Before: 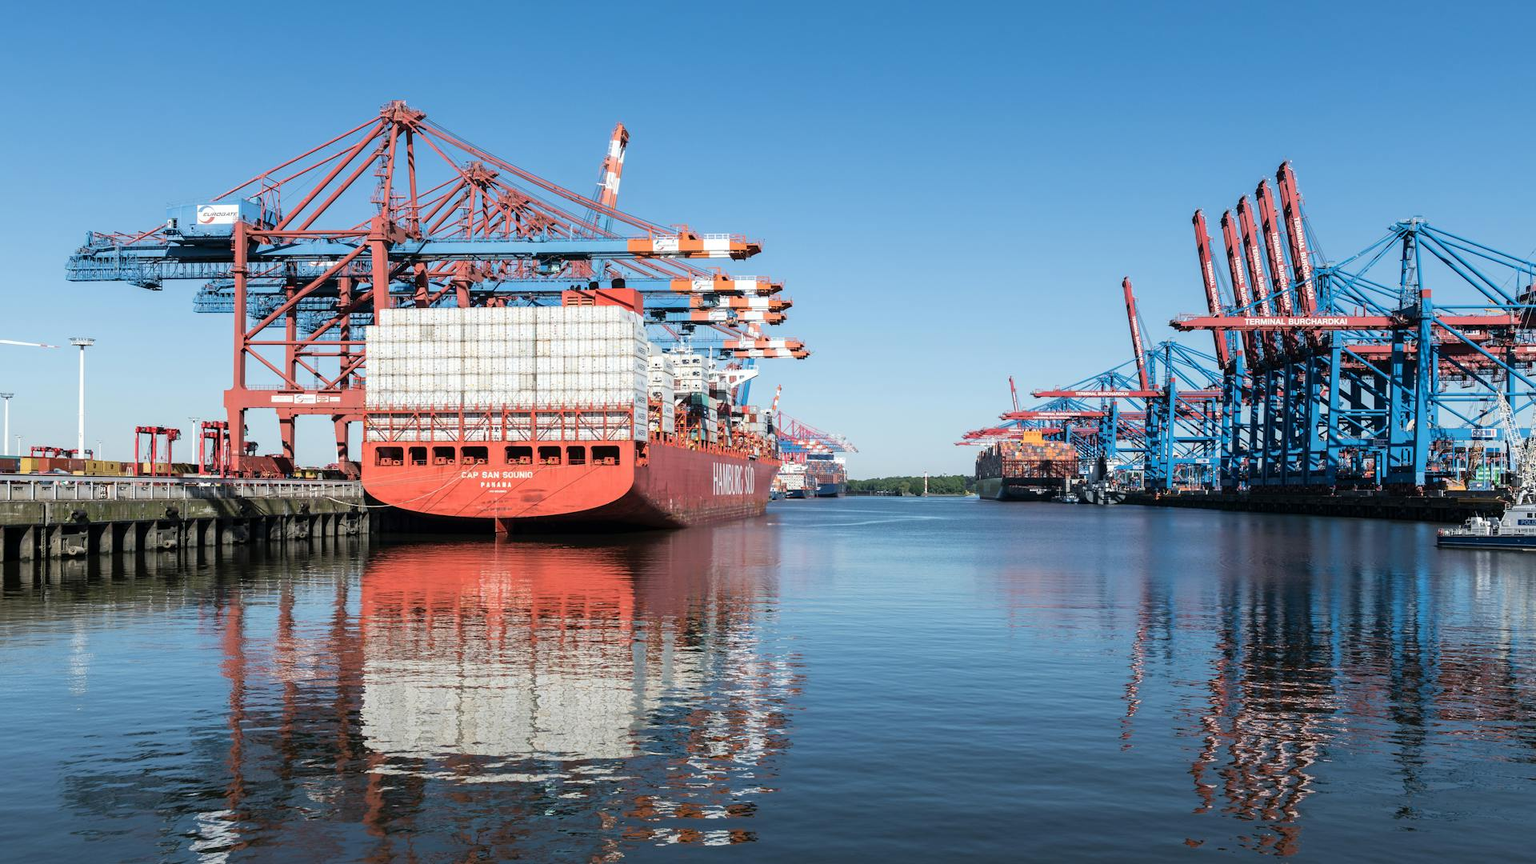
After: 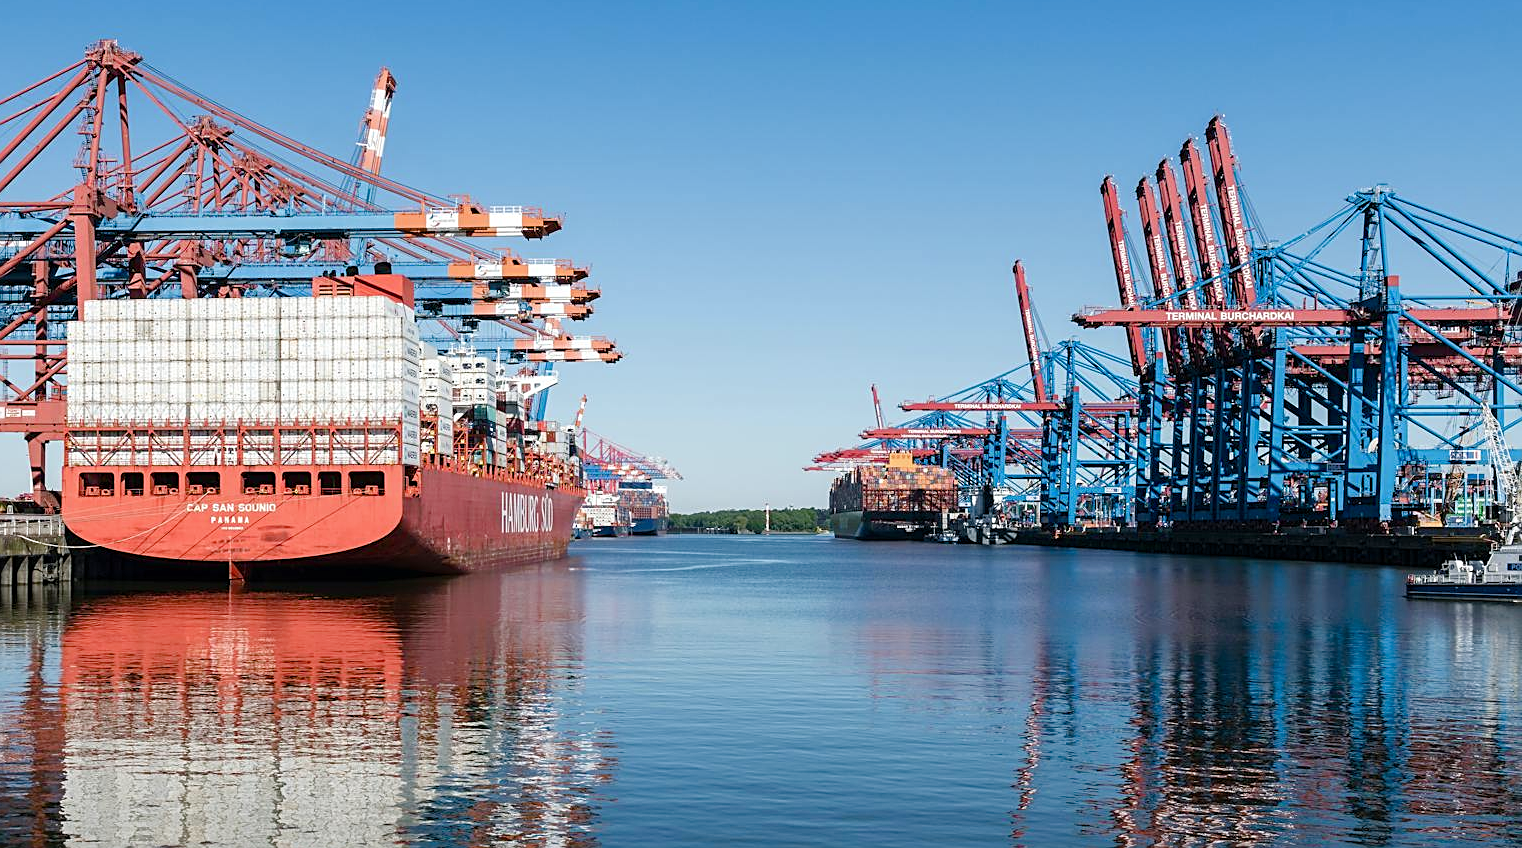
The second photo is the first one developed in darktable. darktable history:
sharpen: on, module defaults
color balance rgb: shadows lift › chroma 0.746%, shadows lift › hue 114.08°, perceptual saturation grading › global saturation 20%, perceptual saturation grading › highlights -49.217%, perceptual saturation grading › shadows 24.633%, global vibrance 20%
crop and rotate: left 20.333%, top 8.026%, right 0.379%, bottom 13.446%
